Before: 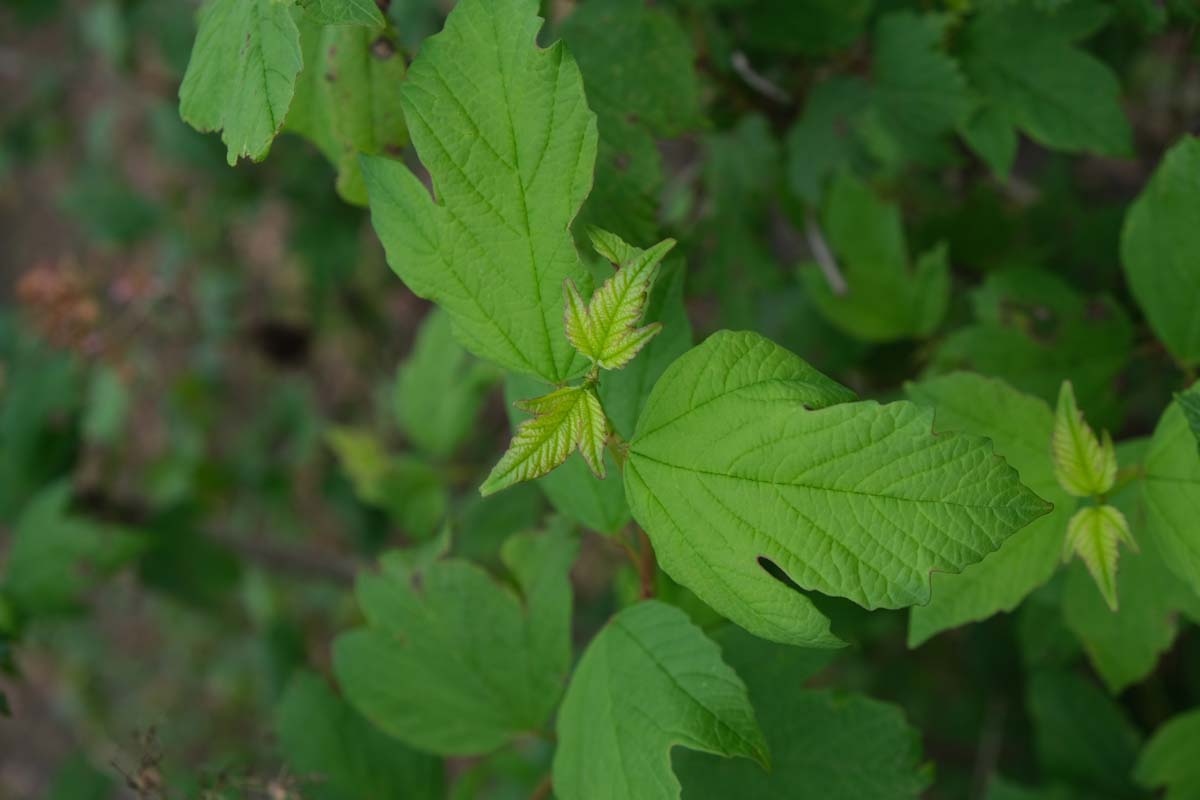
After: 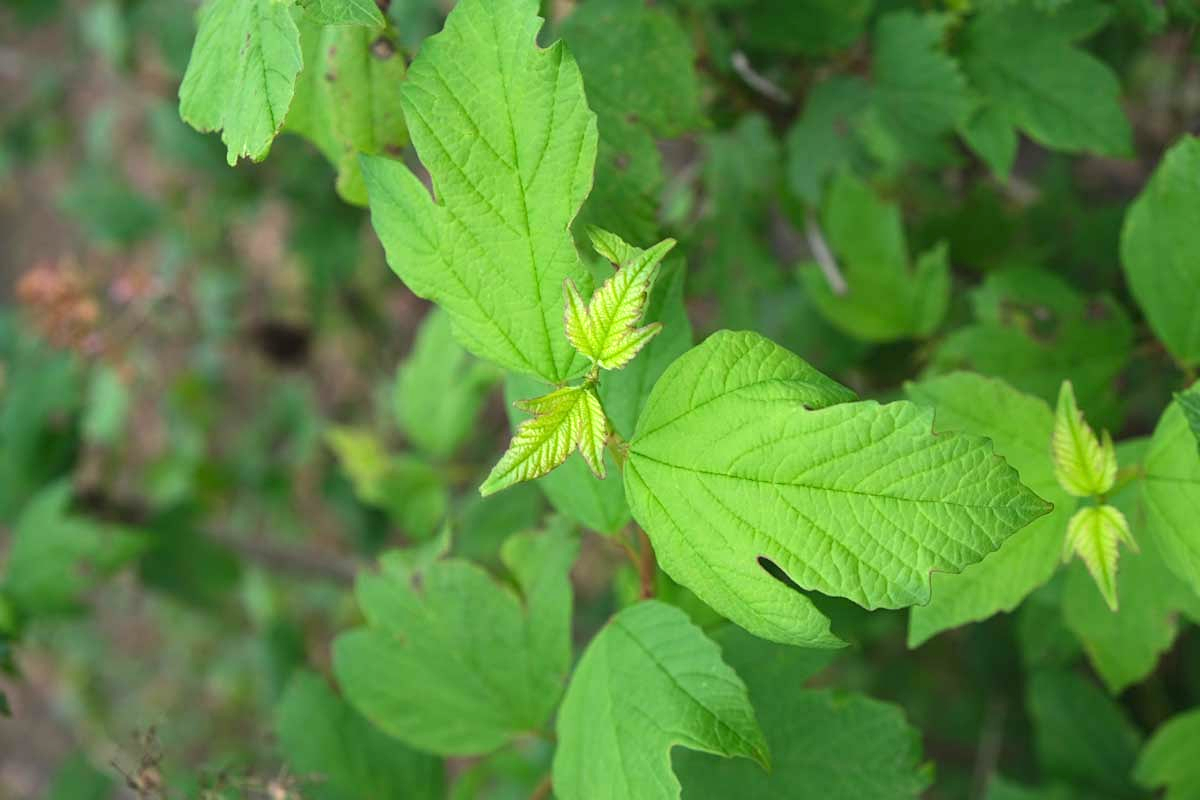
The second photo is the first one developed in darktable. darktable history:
sharpen: amount 0.203
exposure: black level correction 0, exposure 1.2 EV, compensate highlight preservation false
